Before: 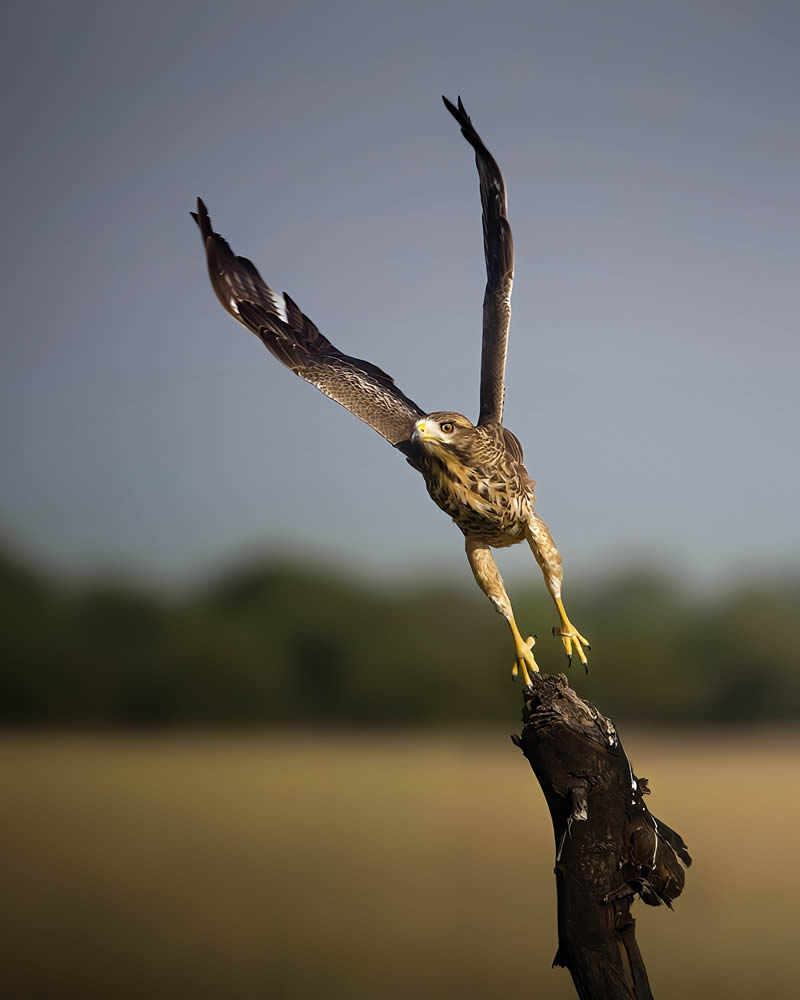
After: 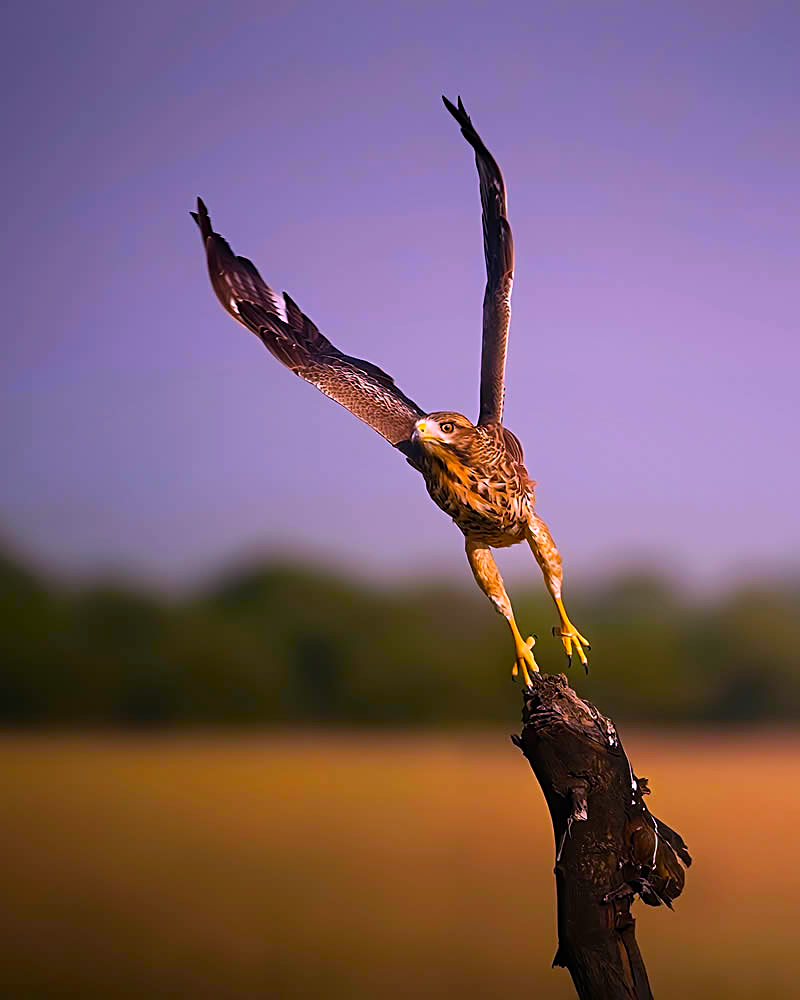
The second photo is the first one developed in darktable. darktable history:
sharpen: on, module defaults
color balance rgb: shadows lift › chroma 2.056%, shadows lift › hue 248.24°, perceptual saturation grading › global saturation 19.793%, global vibrance 2.517%
color correction: highlights a* 19.44, highlights b* -12.28, saturation 1.63
